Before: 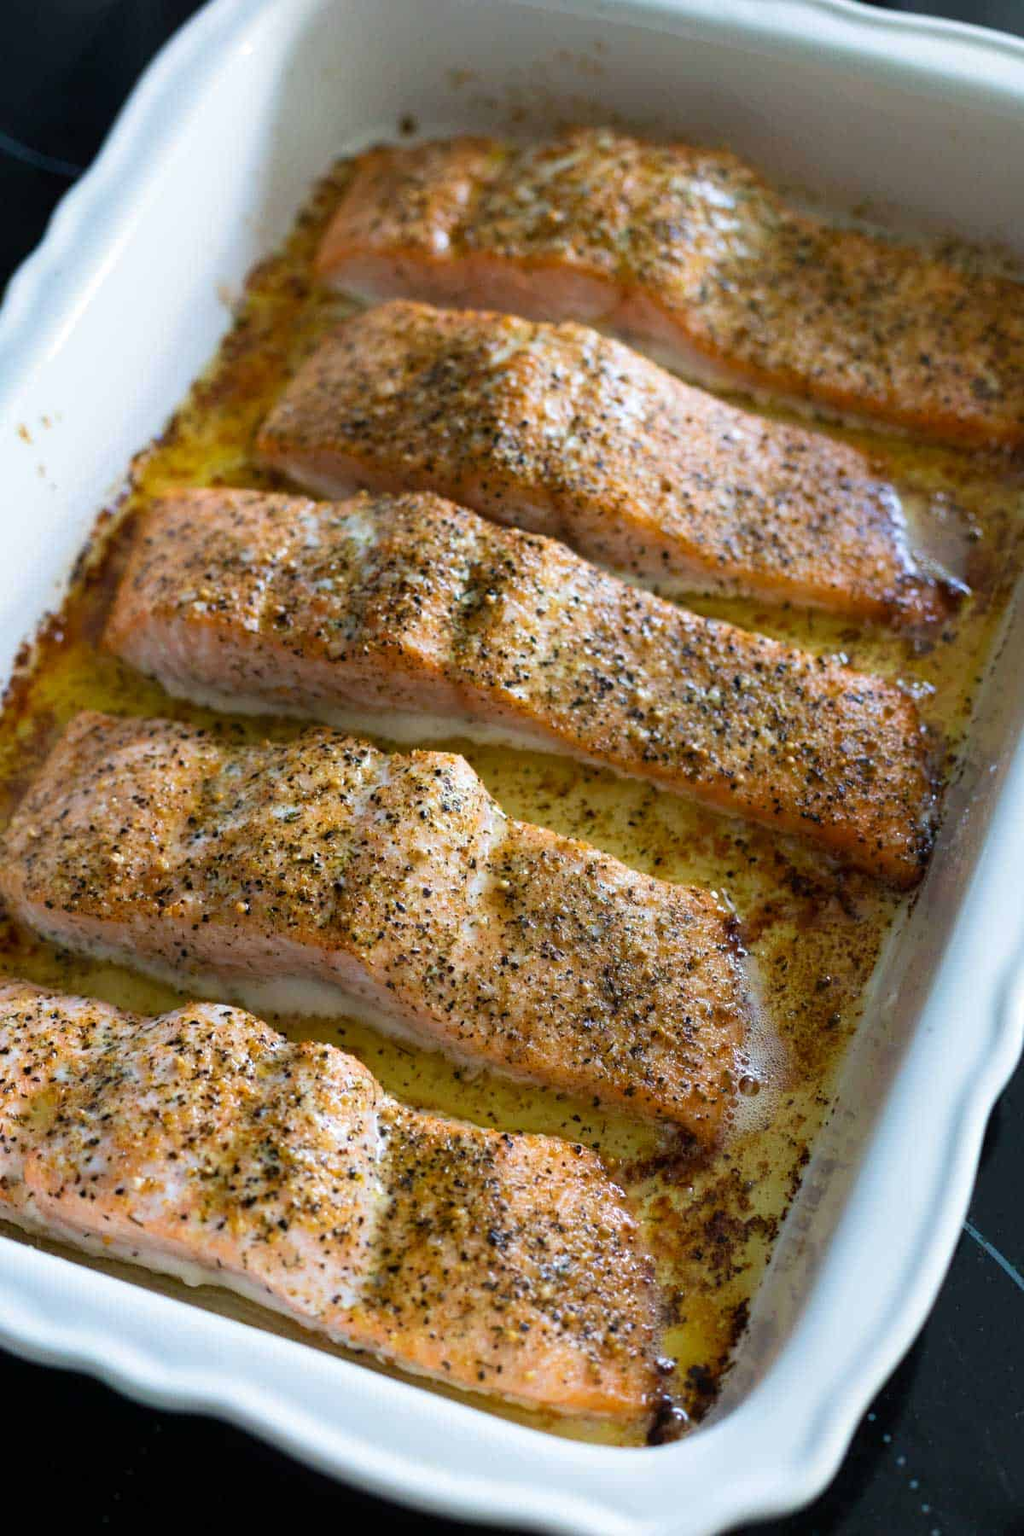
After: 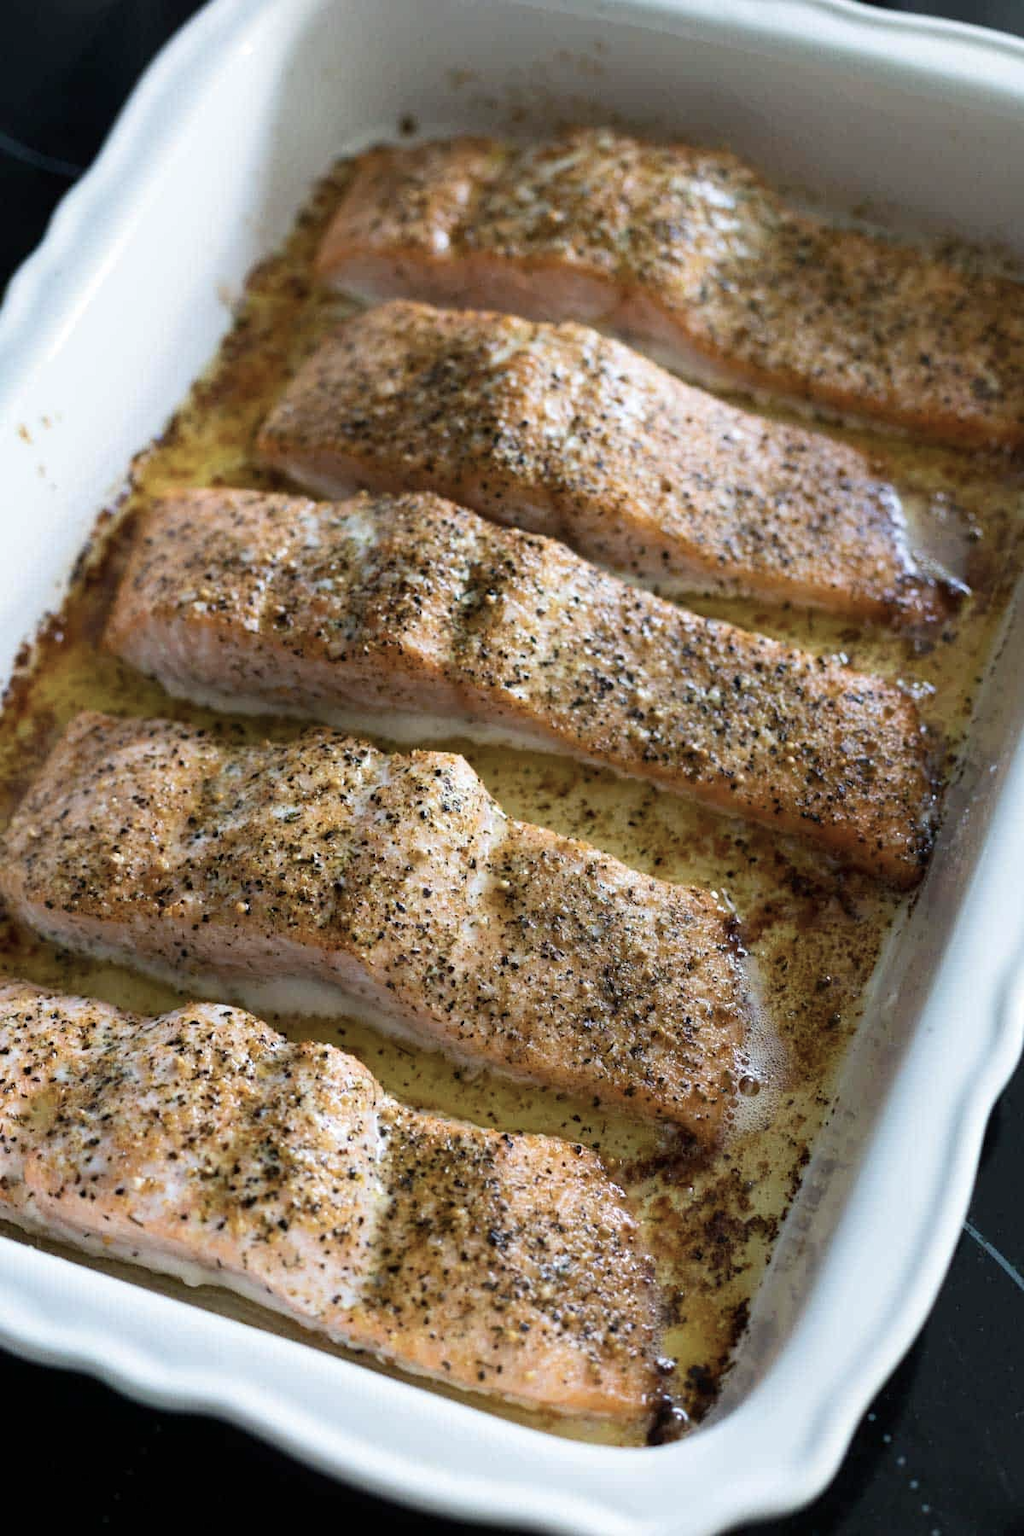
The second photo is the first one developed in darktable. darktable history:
contrast brightness saturation: contrast 0.1, saturation -0.3
